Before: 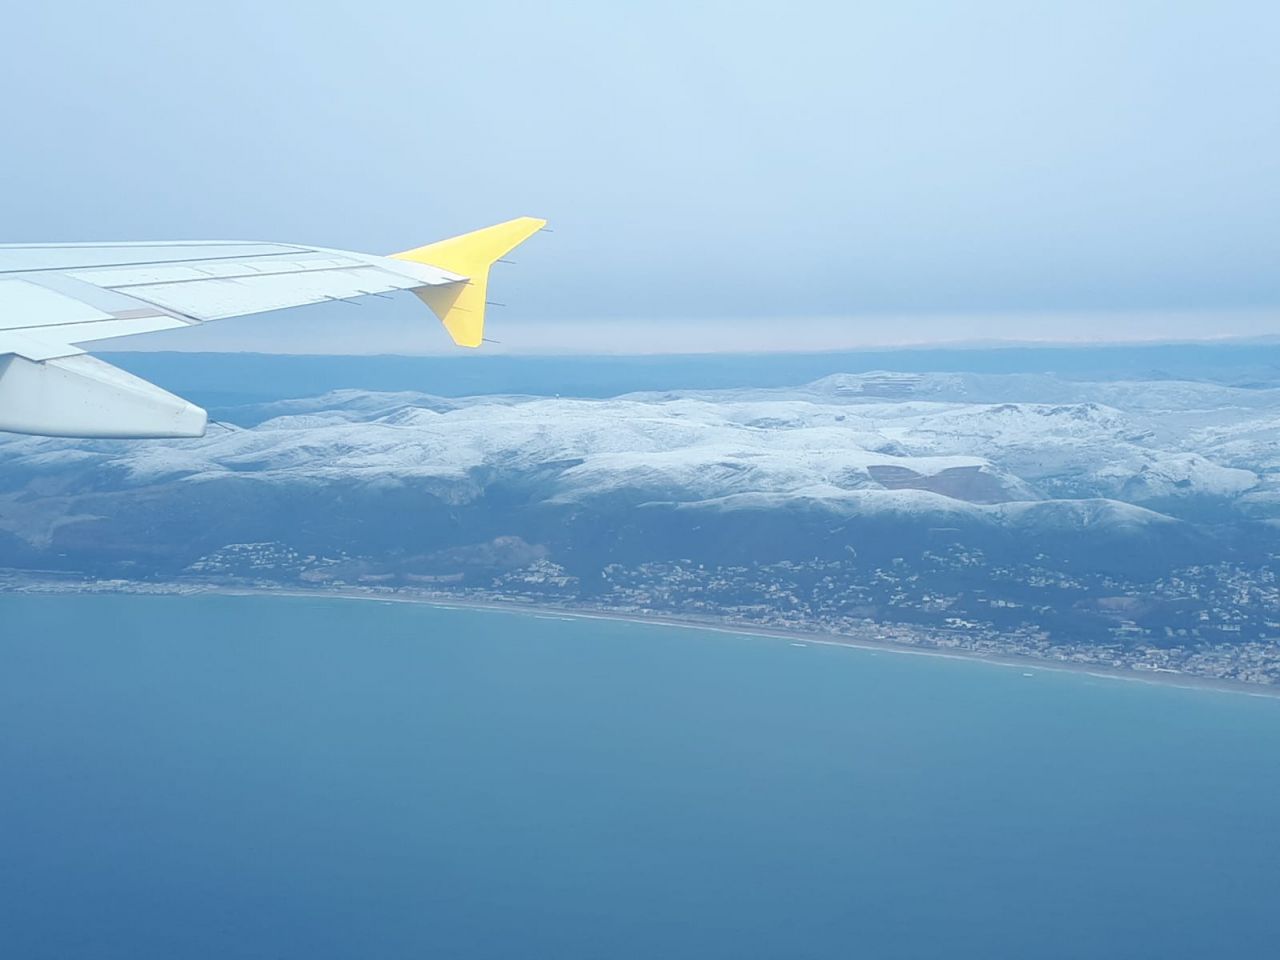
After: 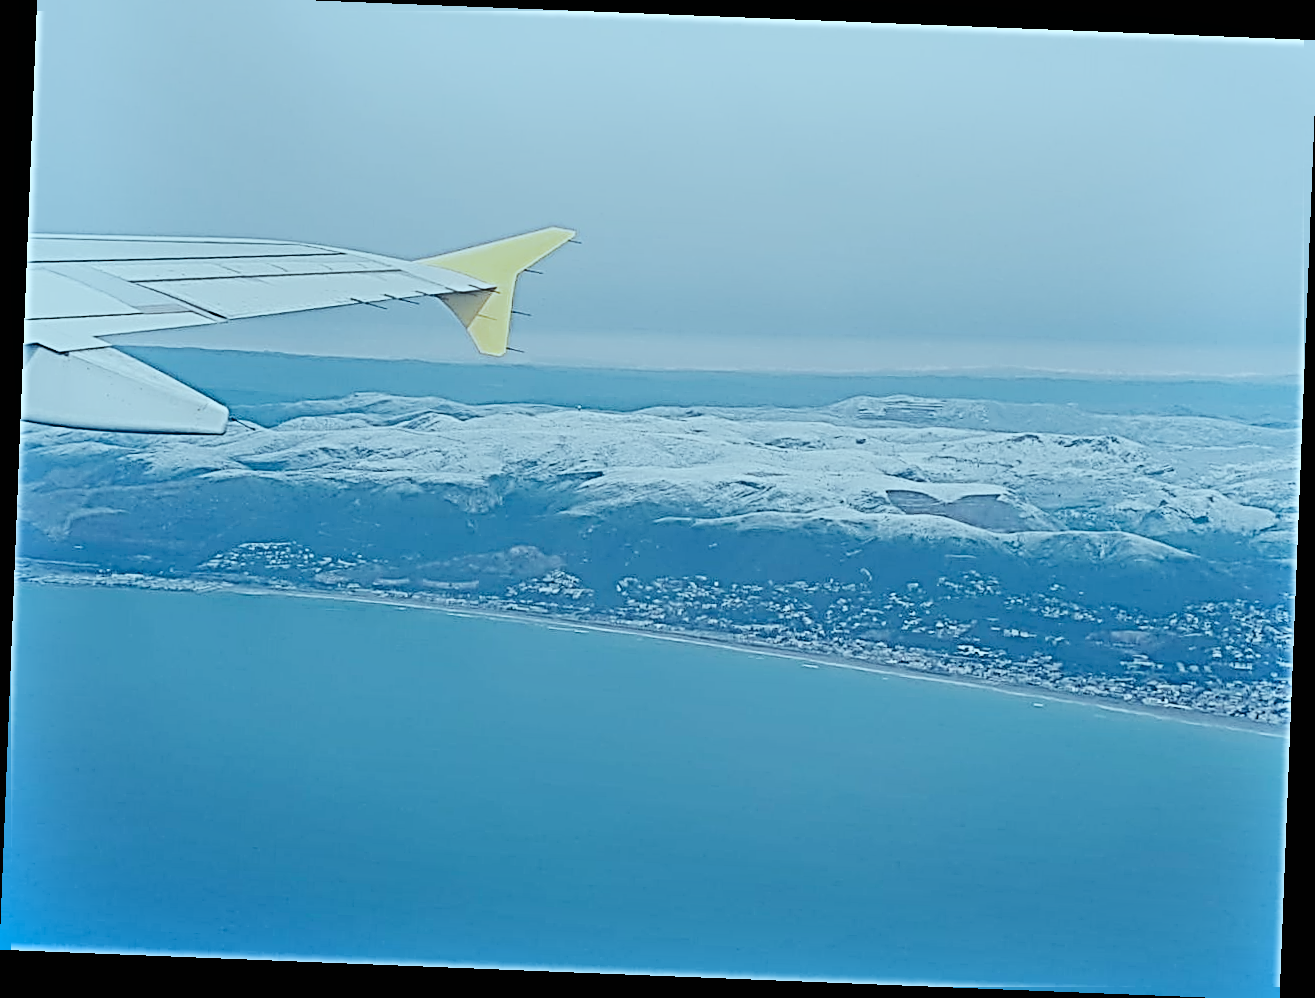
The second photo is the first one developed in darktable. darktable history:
sigmoid: skew -0.2, preserve hue 0%, red attenuation 0.1, red rotation 0.035, green attenuation 0.1, green rotation -0.017, blue attenuation 0.15, blue rotation -0.052, base primaries Rec2020
sharpen: radius 4.001, amount 2
rotate and perspective: rotation 2.27°, automatic cropping off
exposure: exposure -0.064 EV, compensate highlight preservation false
color correction: highlights a* -10.04, highlights b* -10.37
shadows and highlights: soften with gaussian
crop: top 1.049%, right 0.001%
